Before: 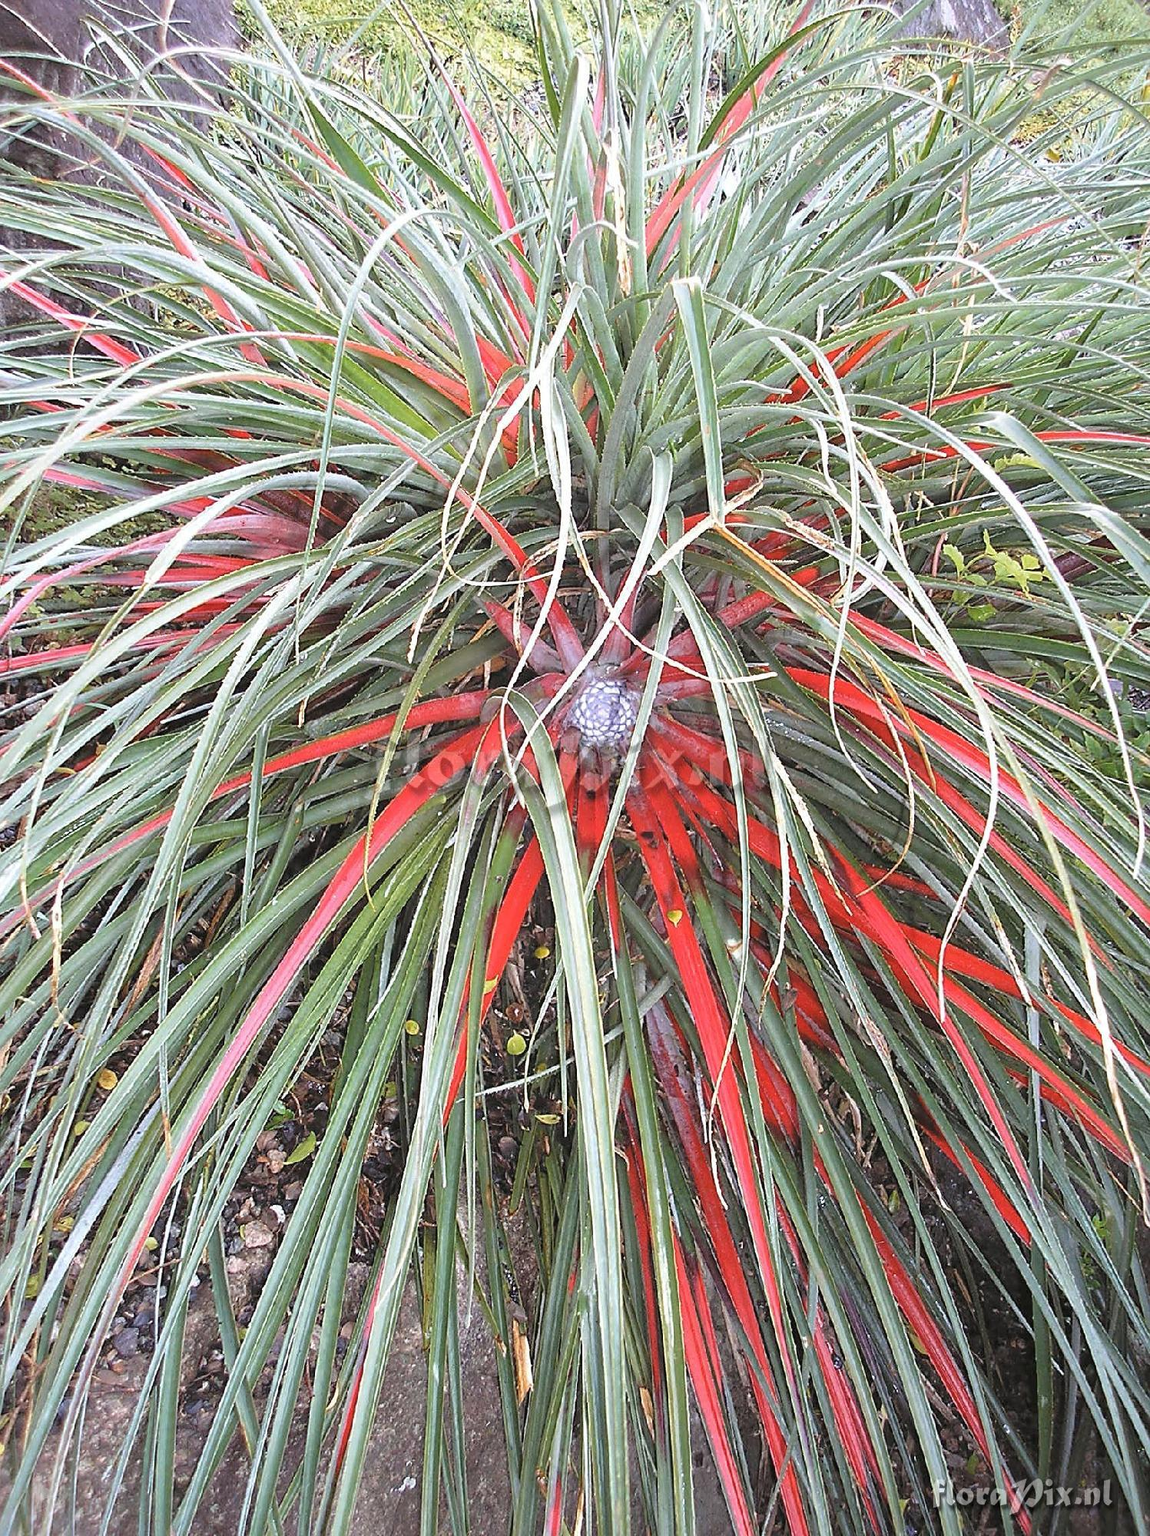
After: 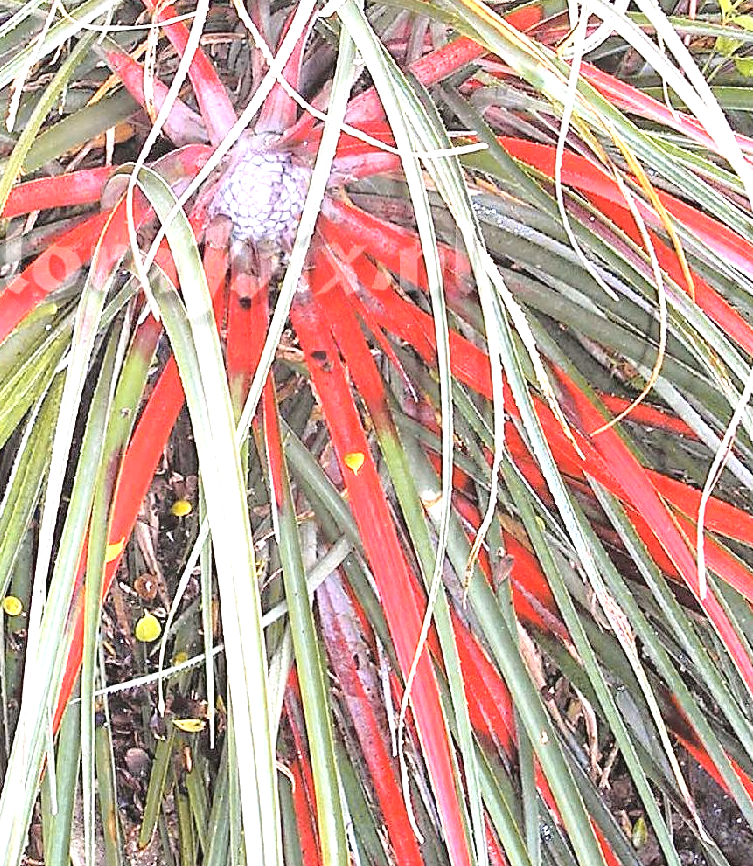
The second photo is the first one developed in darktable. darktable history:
crop: left 35.03%, top 36.625%, right 14.663%, bottom 20.057%
tone curve: curves: ch0 [(0.003, 0.015) (0.104, 0.07) (0.236, 0.218) (0.401, 0.443) (0.495, 0.55) (0.65, 0.68) (0.832, 0.858) (1, 0.977)]; ch1 [(0, 0) (0.161, 0.092) (0.35, 0.33) (0.379, 0.401) (0.45, 0.466) (0.489, 0.499) (0.55, 0.56) (0.621, 0.615) (0.718, 0.734) (1, 1)]; ch2 [(0, 0) (0.369, 0.427) (0.44, 0.434) (0.502, 0.501) (0.557, 0.55) (0.586, 0.59) (1, 1)], color space Lab, independent channels, preserve colors none
exposure: exposure 1.137 EV, compensate highlight preservation false
